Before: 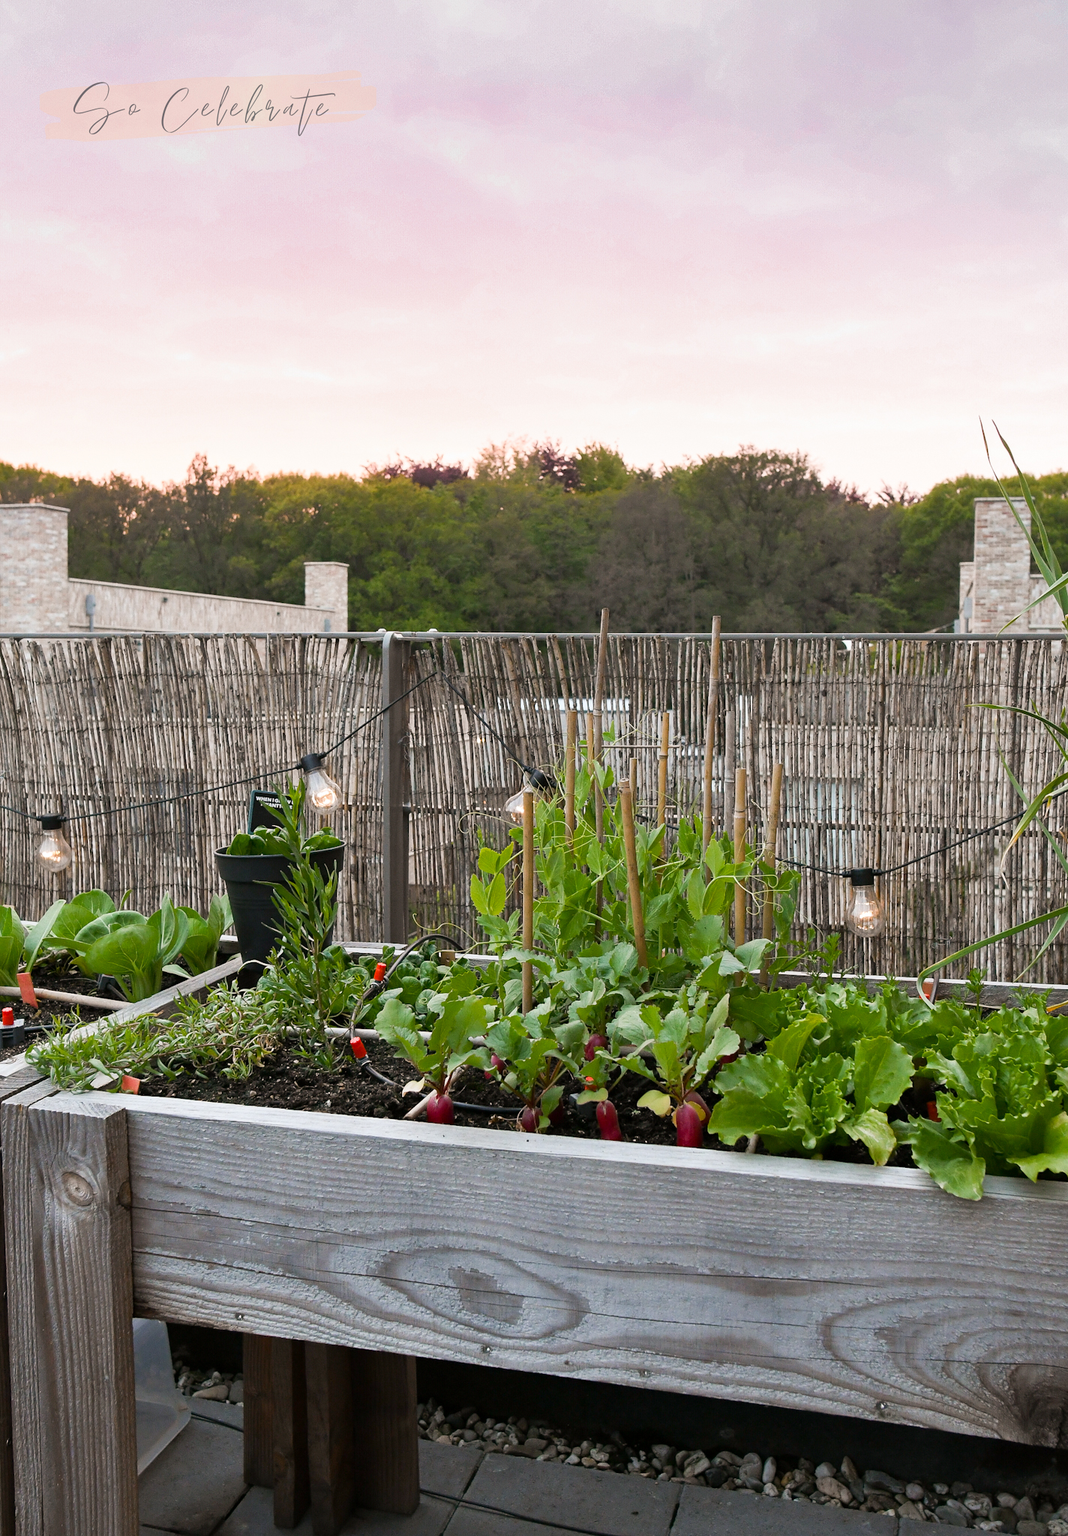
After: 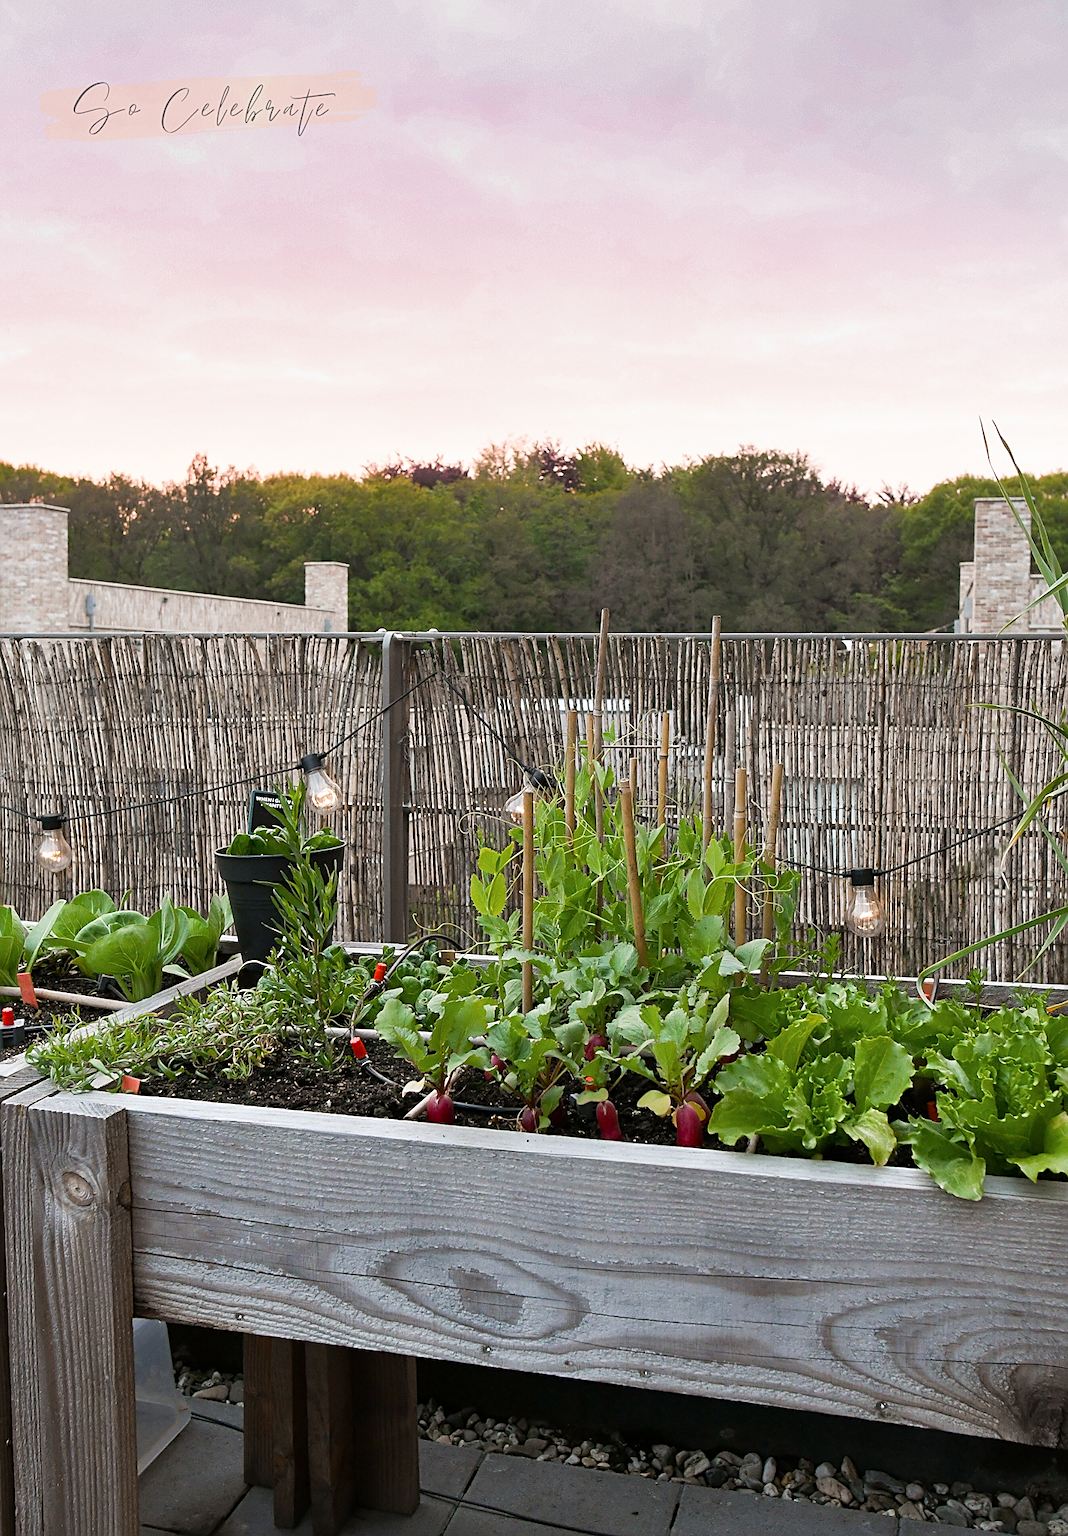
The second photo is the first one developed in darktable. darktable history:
sharpen: on, module defaults
color zones: curves: ch0 [(0.25, 0.5) (0.463, 0.627) (0.484, 0.637) (0.75, 0.5)]
